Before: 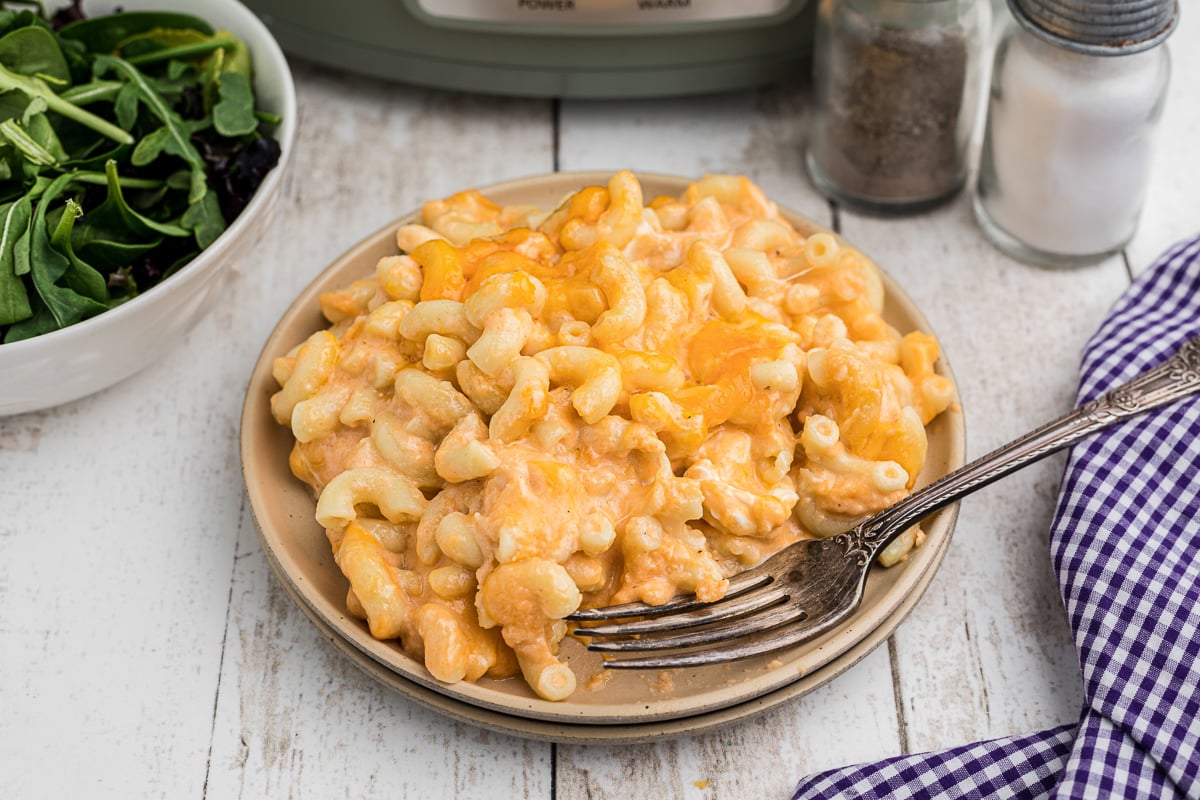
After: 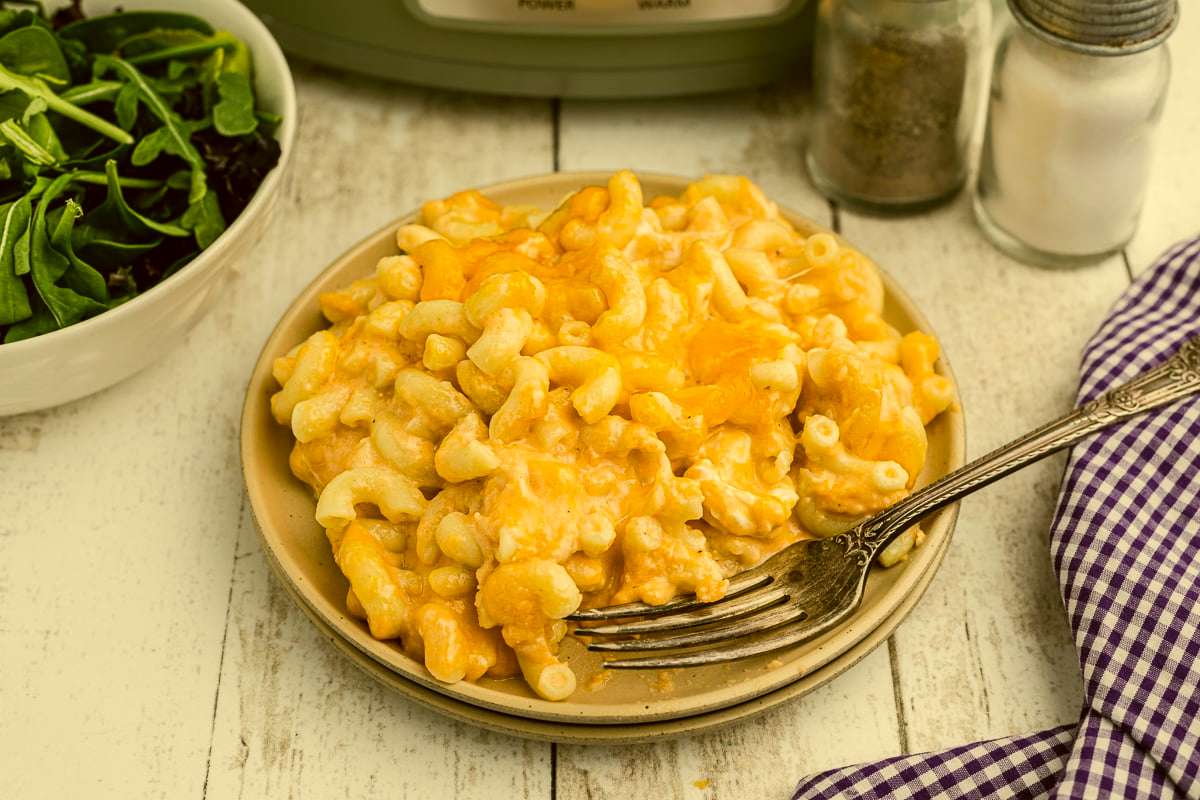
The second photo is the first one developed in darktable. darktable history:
color correction: highlights a* 0.177, highlights b* 29.2, shadows a* -0.189, shadows b* 21.39
